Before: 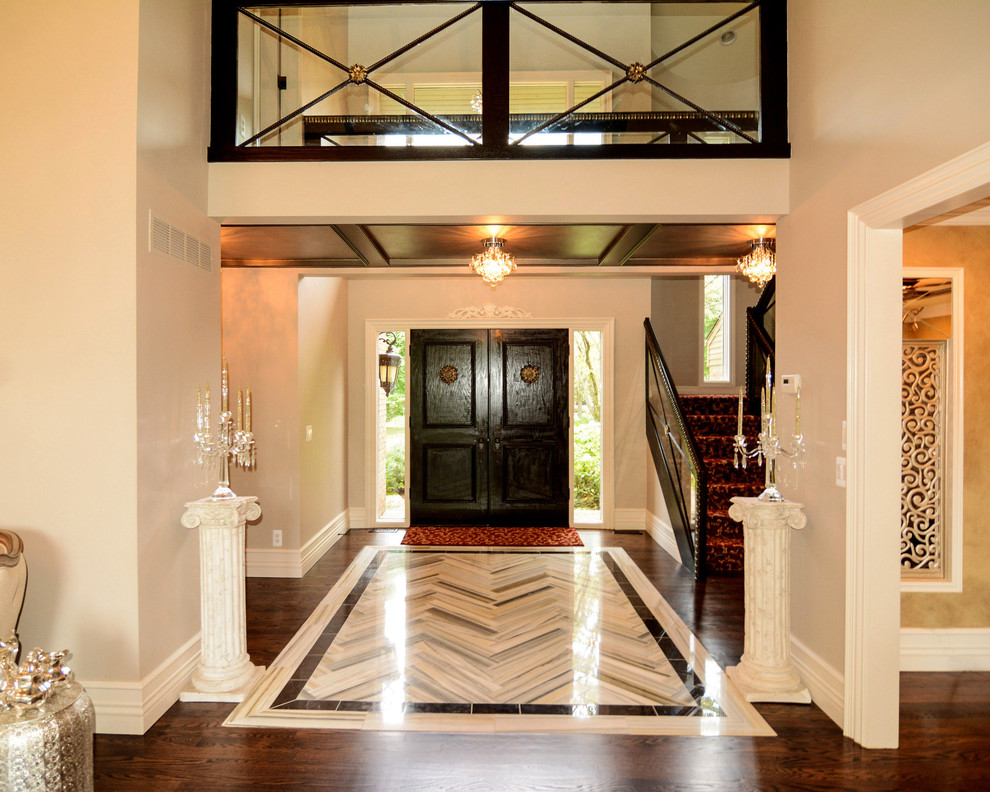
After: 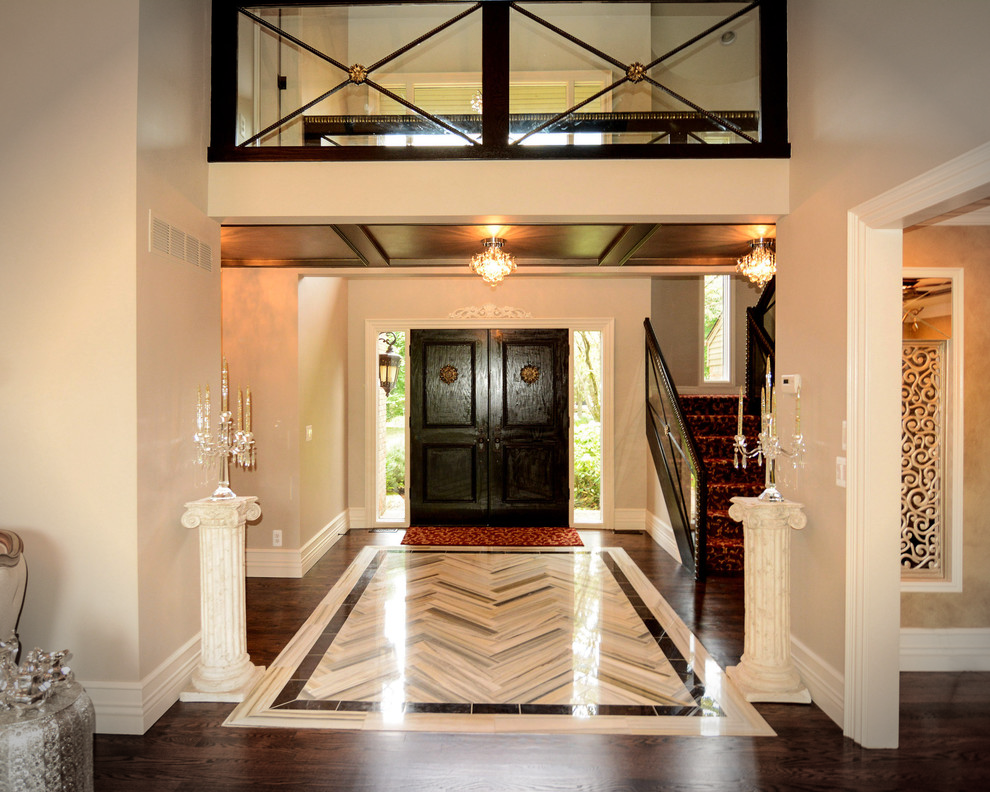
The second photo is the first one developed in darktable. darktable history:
vignetting: fall-off start 91.03%, fall-off radius 38.99%, width/height ratio 1.213, shape 1.29
